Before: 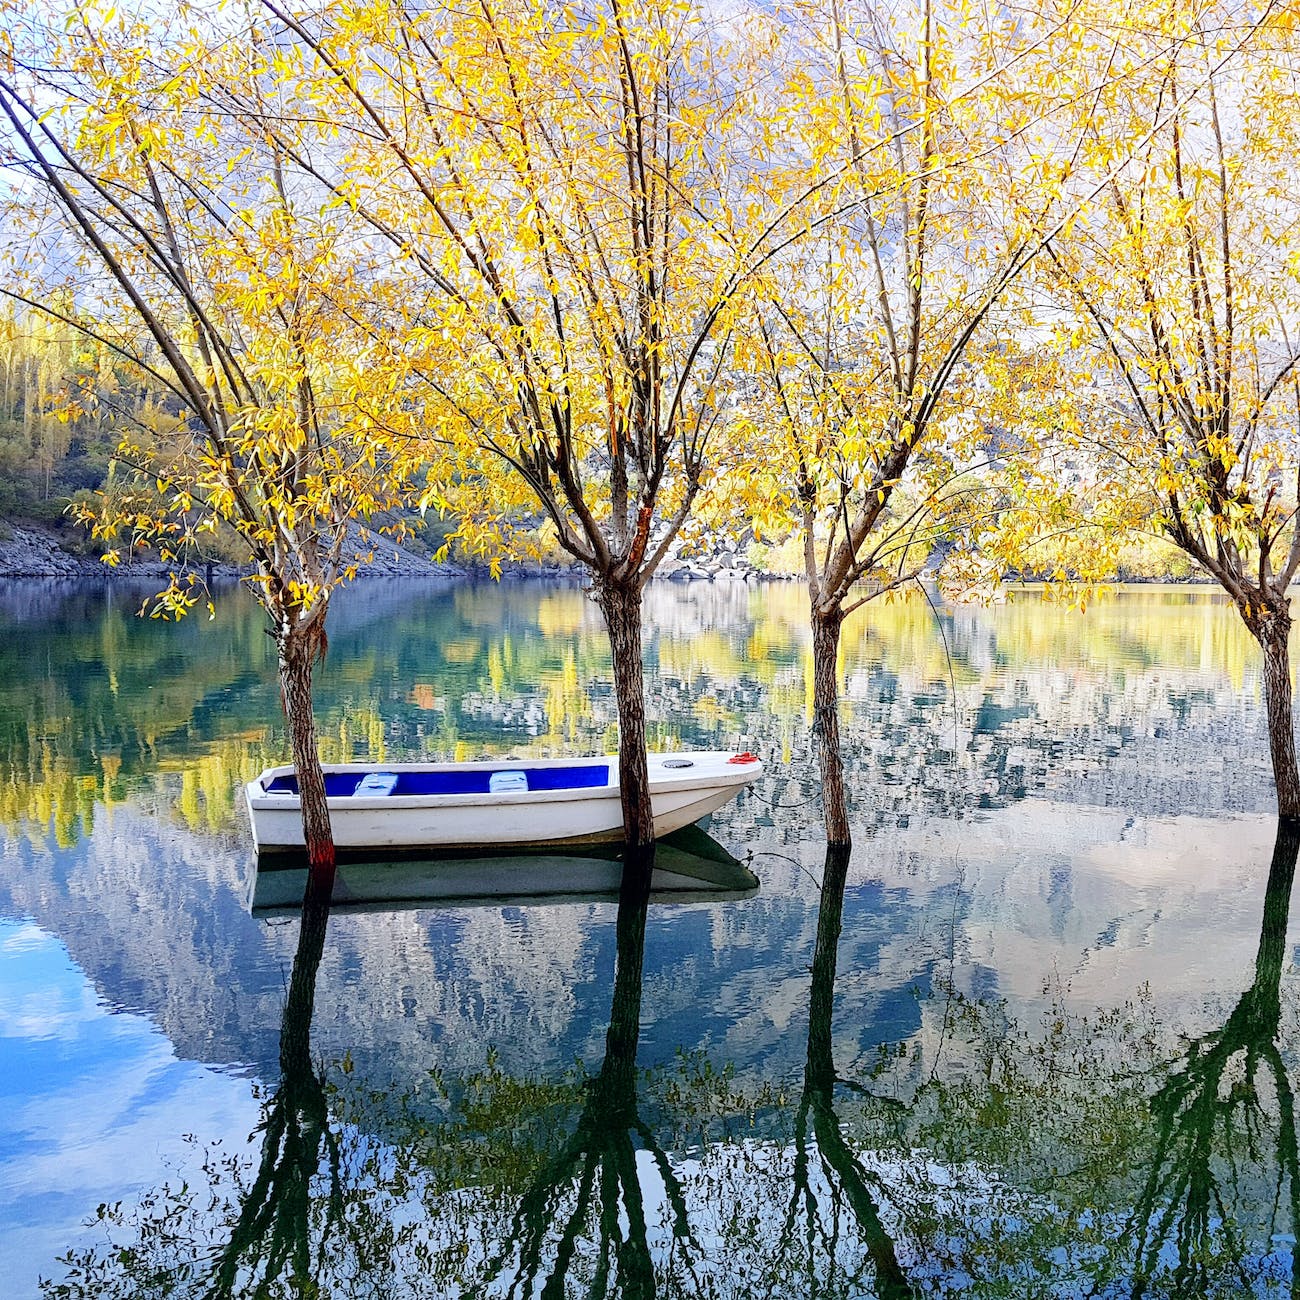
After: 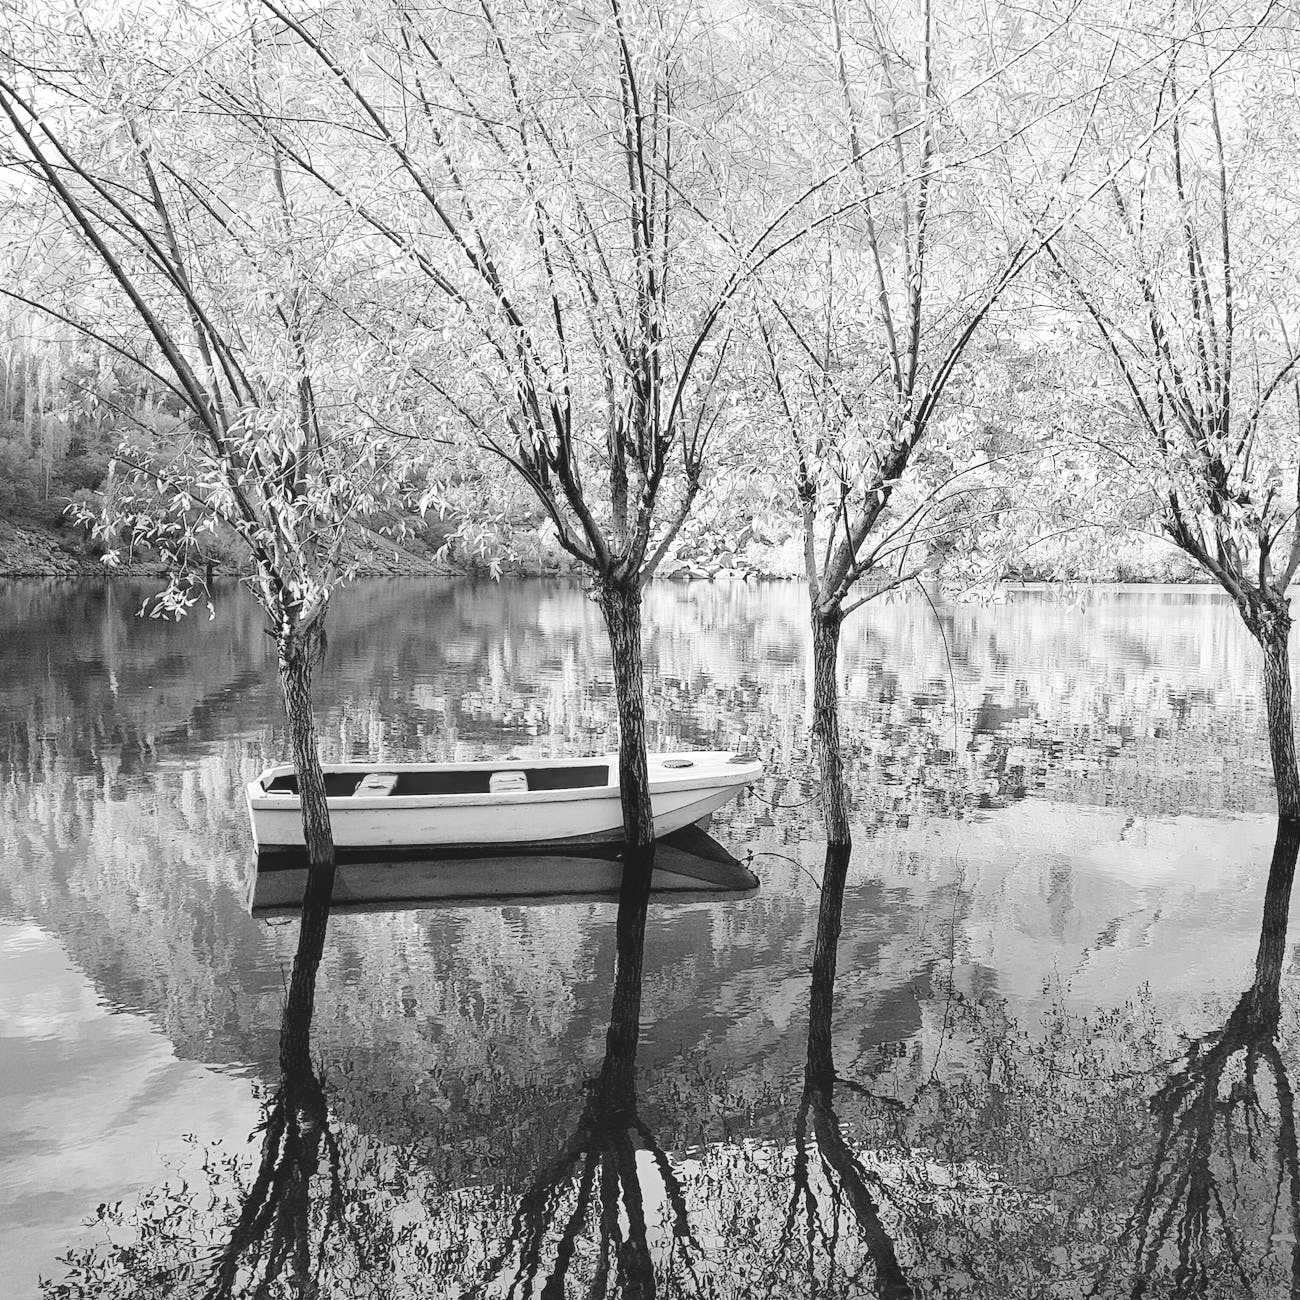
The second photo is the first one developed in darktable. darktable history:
white balance: red 1.123, blue 0.83
color balance: lift [1.007, 1, 1, 1], gamma [1.097, 1, 1, 1]
monochrome: on, module defaults
